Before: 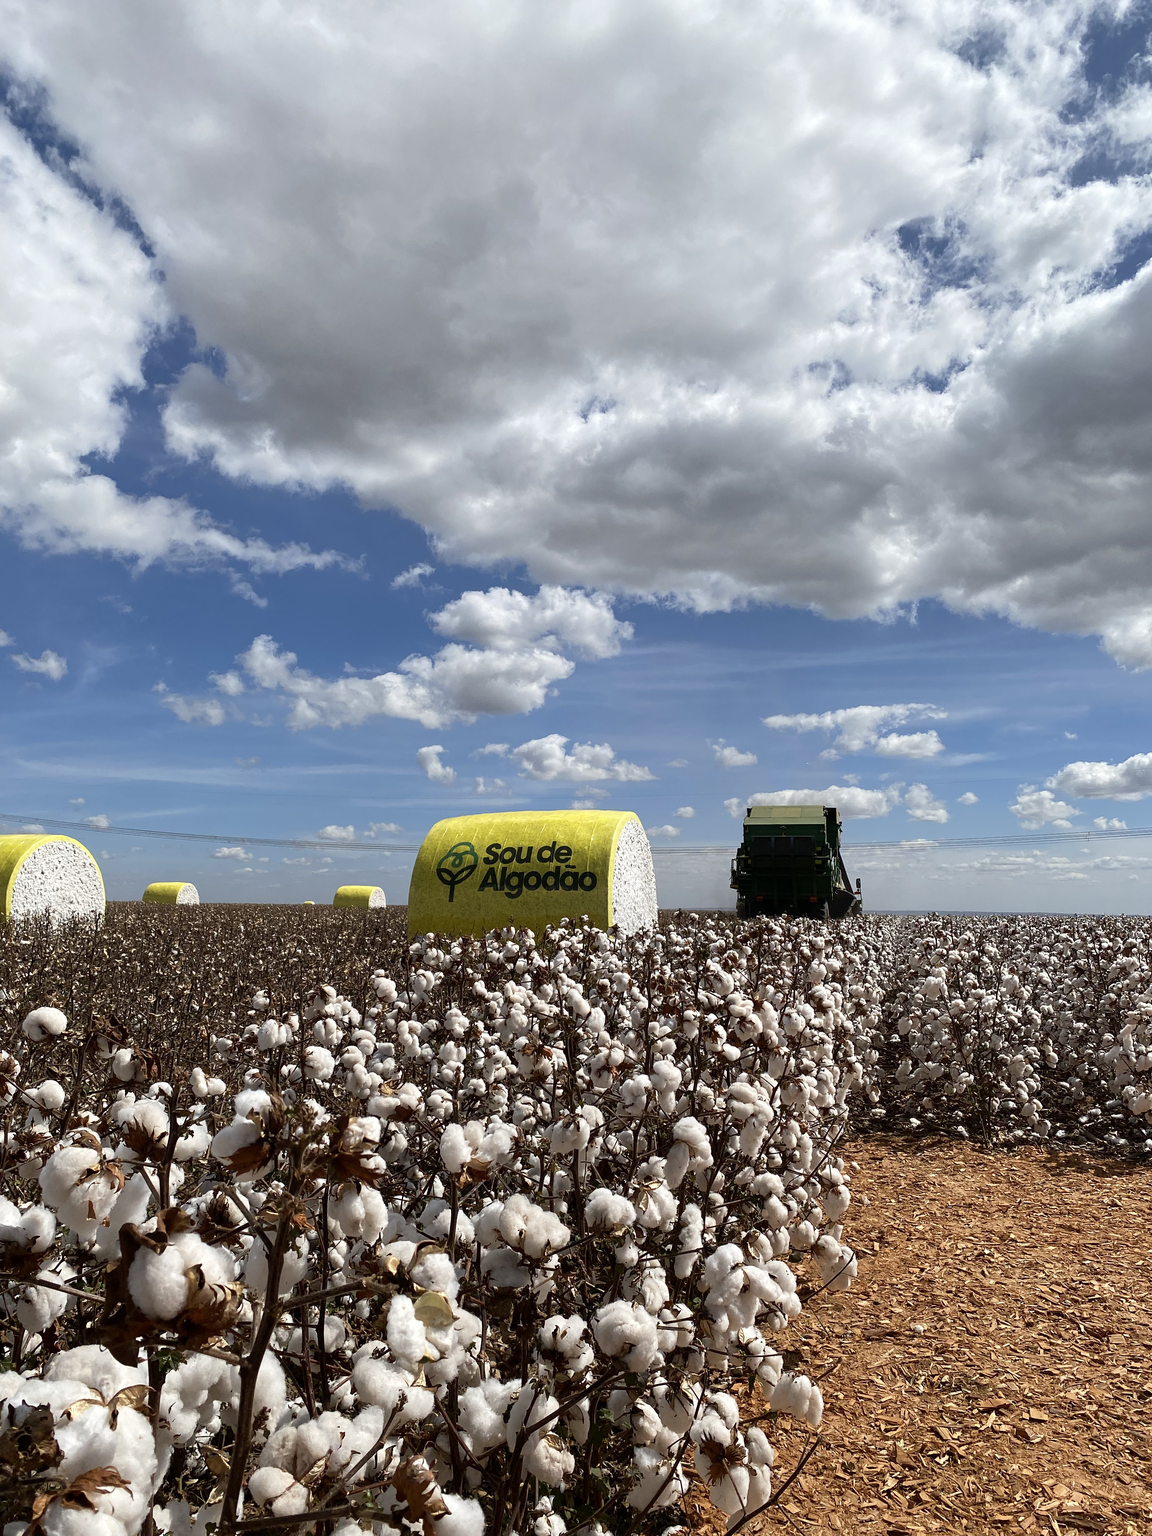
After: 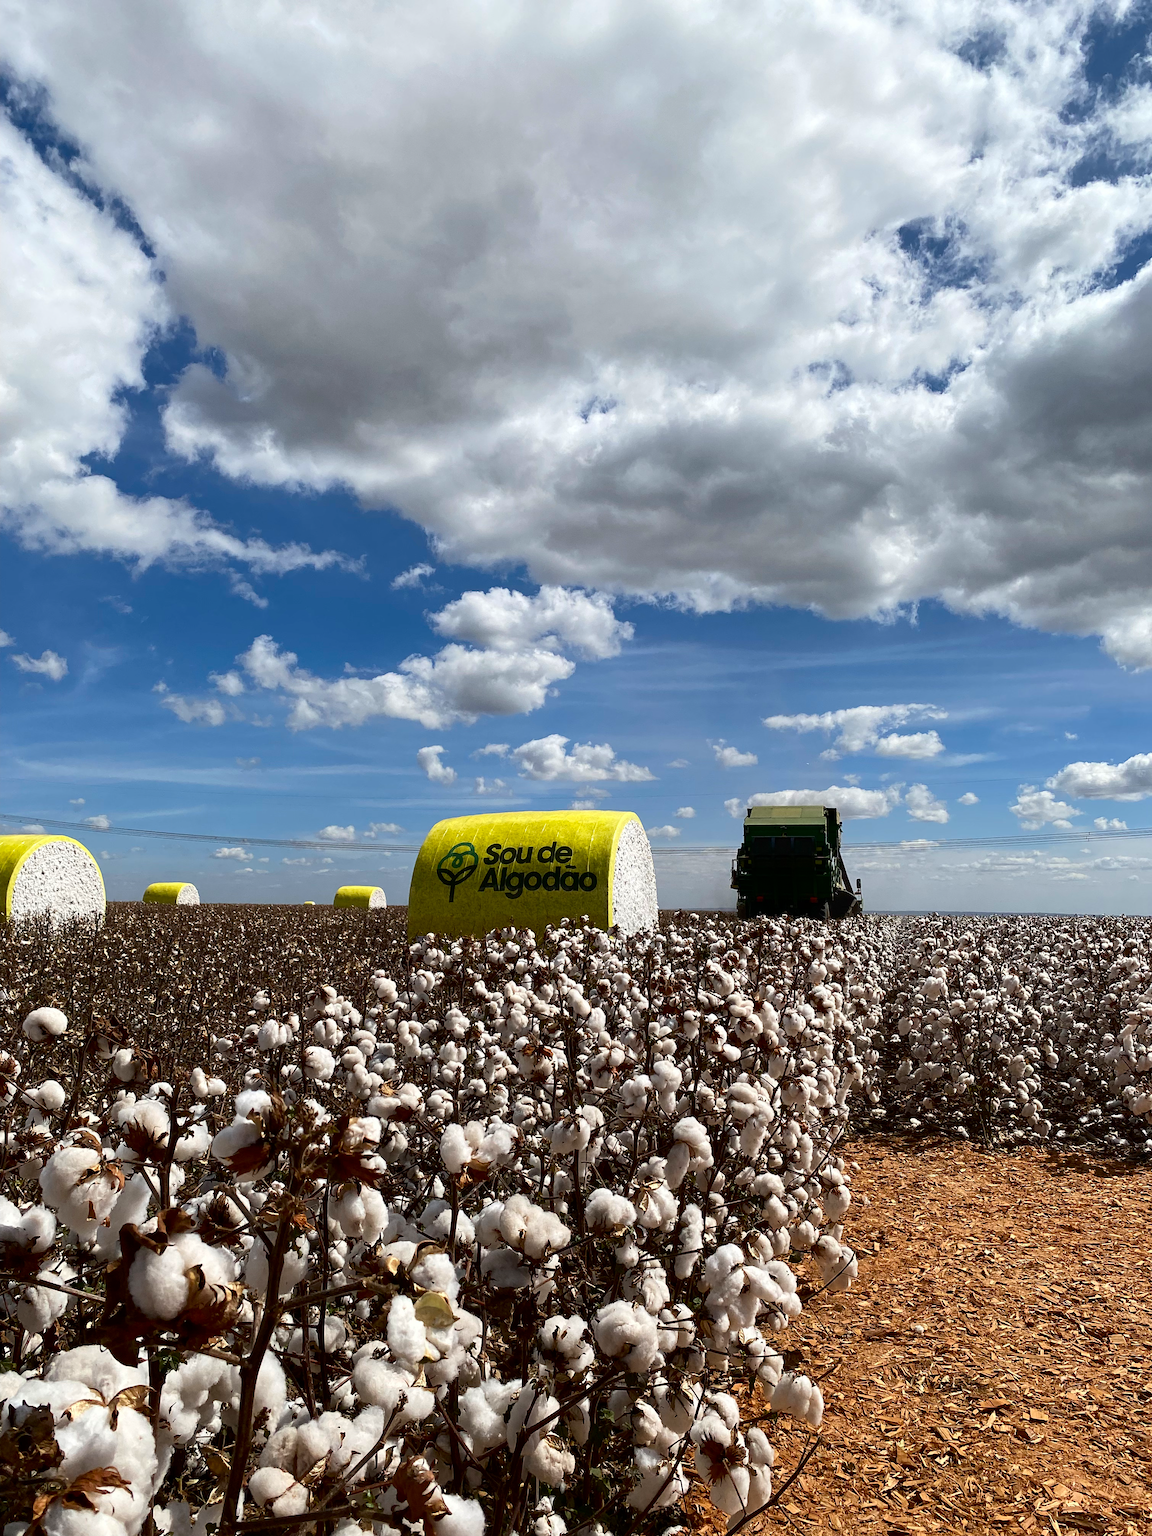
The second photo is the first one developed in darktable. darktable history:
contrast brightness saturation: contrast 0.132, brightness -0.062, saturation 0.15
